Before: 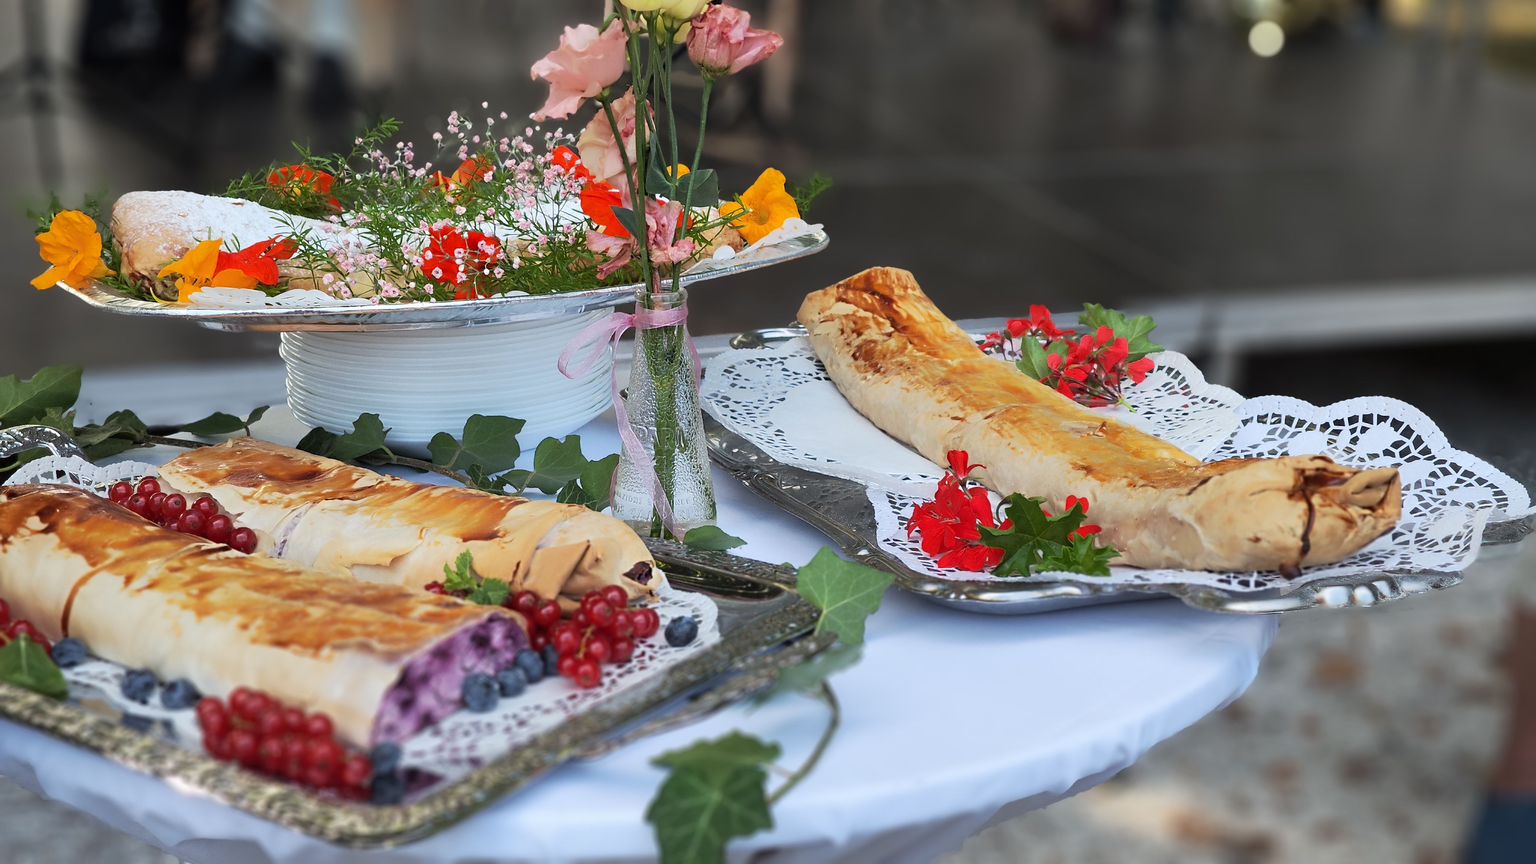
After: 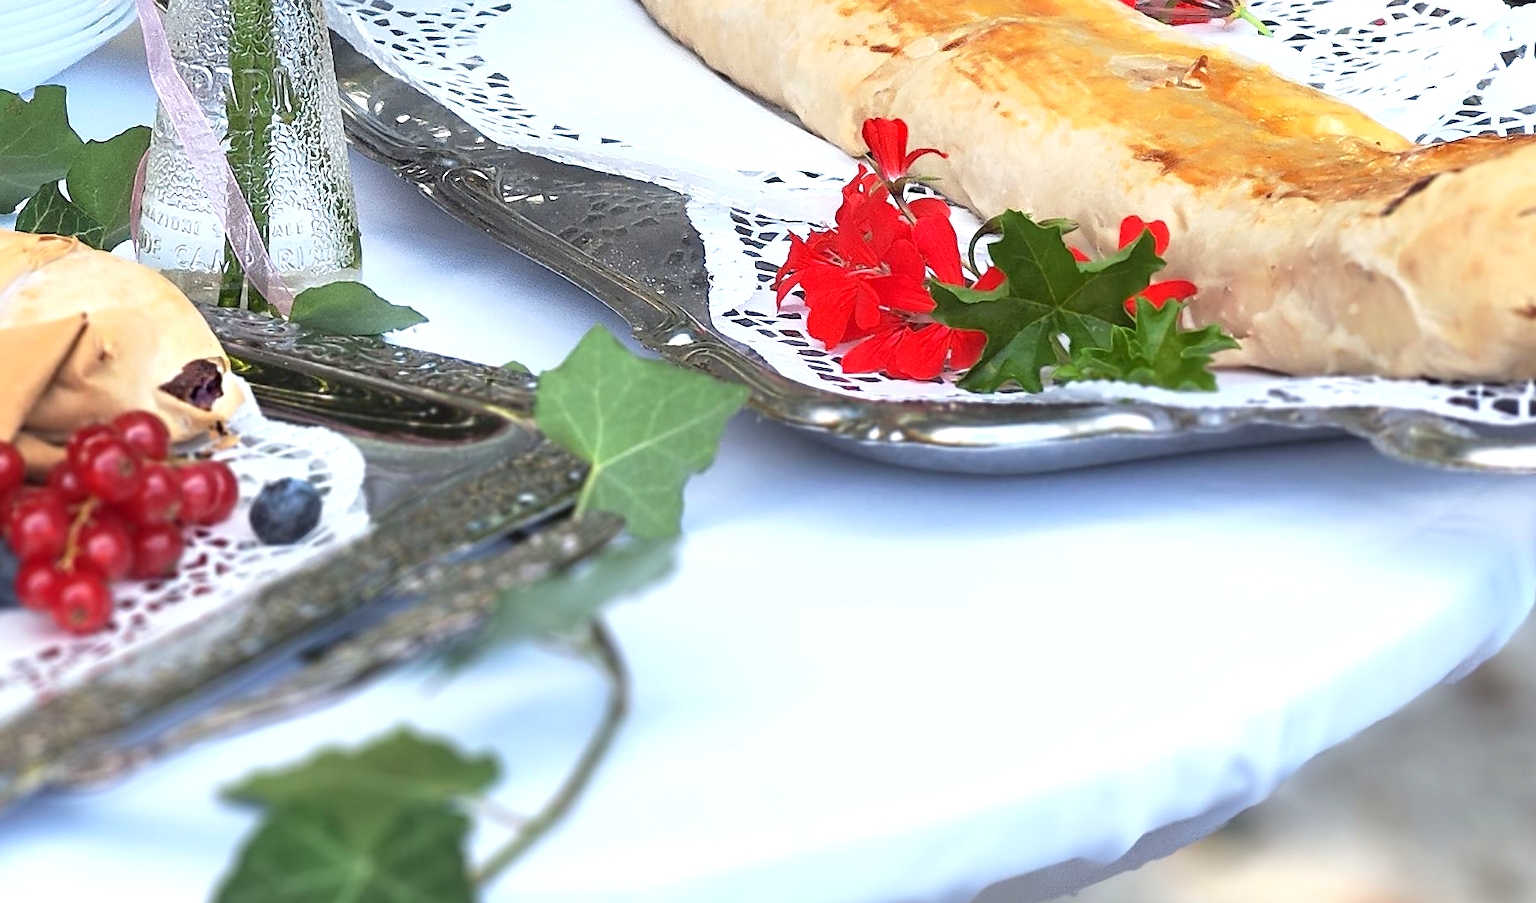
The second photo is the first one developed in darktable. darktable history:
sharpen: radius 0.992, threshold 1.006
exposure: exposure 0.695 EV, compensate highlight preservation false
crop: left 35.799%, top 45.853%, right 18.088%, bottom 5.9%
